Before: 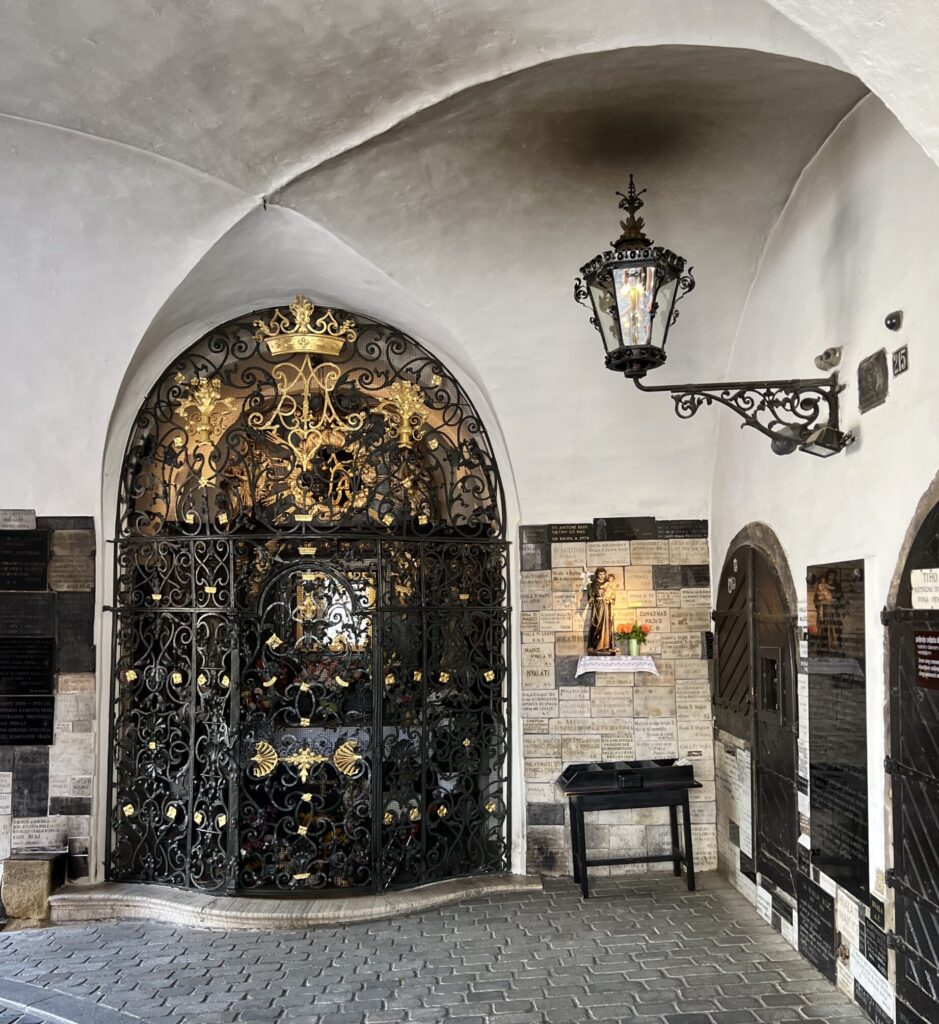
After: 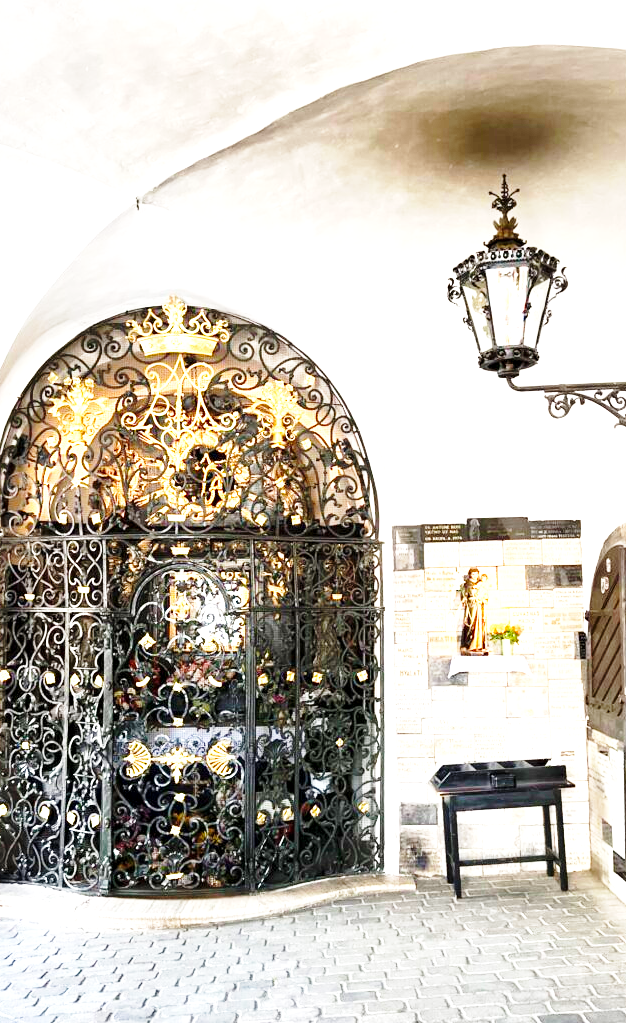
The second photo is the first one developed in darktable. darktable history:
exposure: black level correction 0.001, exposure 1.735 EV, compensate highlight preservation false
base curve: curves: ch0 [(0, 0) (0.028, 0.03) (0.121, 0.232) (0.46, 0.748) (0.859, 0.968) (1, 1)], preserve colors none
crop and rotate: left 13.537%, right 19.796%
